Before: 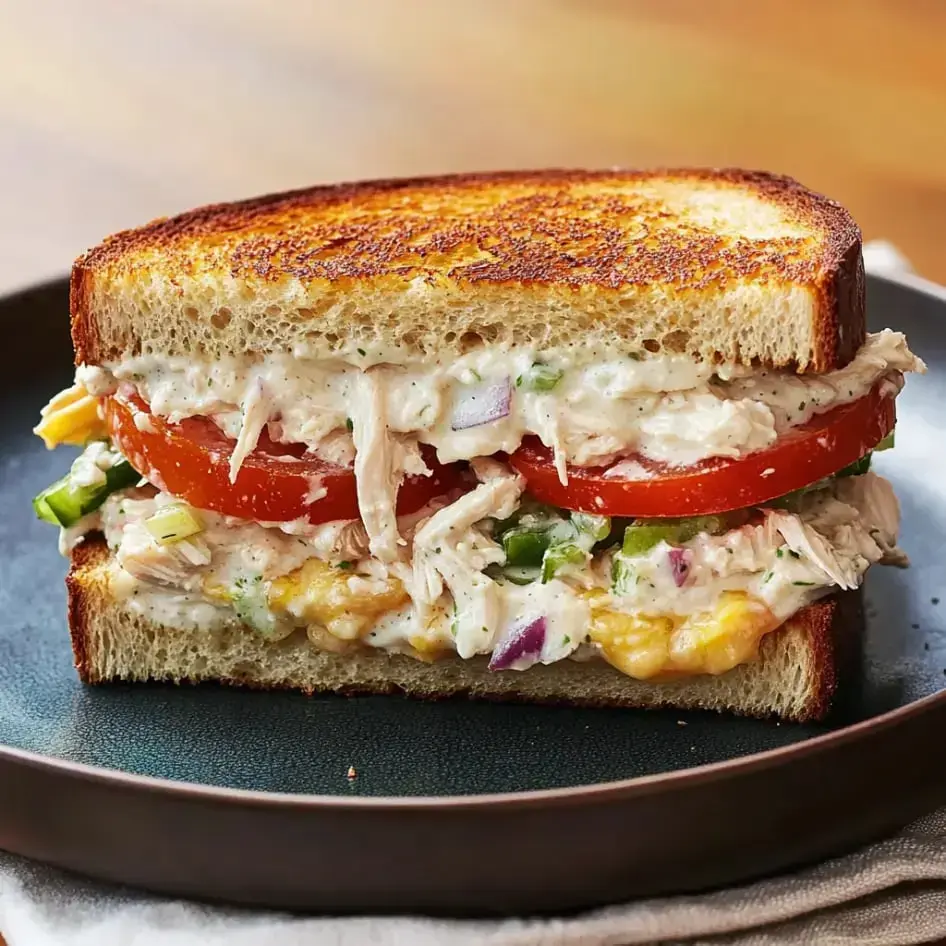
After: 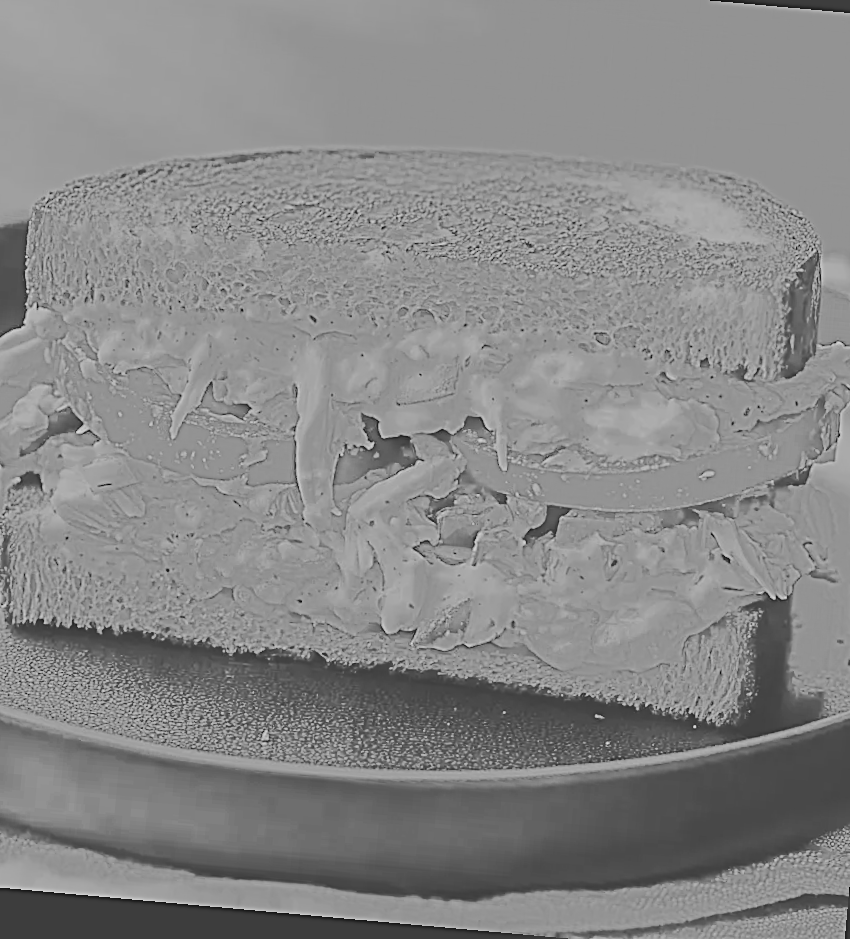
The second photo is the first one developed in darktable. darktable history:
exposure: black level correction 0.035, exposure 0.9 EV, compensate highlight preservation false
base curve: curves: ch0 [(0, 0) (0.032, 0.025) (0.121, 0.166) (0.206, 0.329) (0.605, 0.79) (1, 1)], preserve colors none
rotate and perspective: rotation 5.12°, automatic cropping off
highpass: sharpness 9.84%, contrast boost 9.94%
crop: left 9.807%, top 6.259%, right 7.334%, bottom 2.177%
